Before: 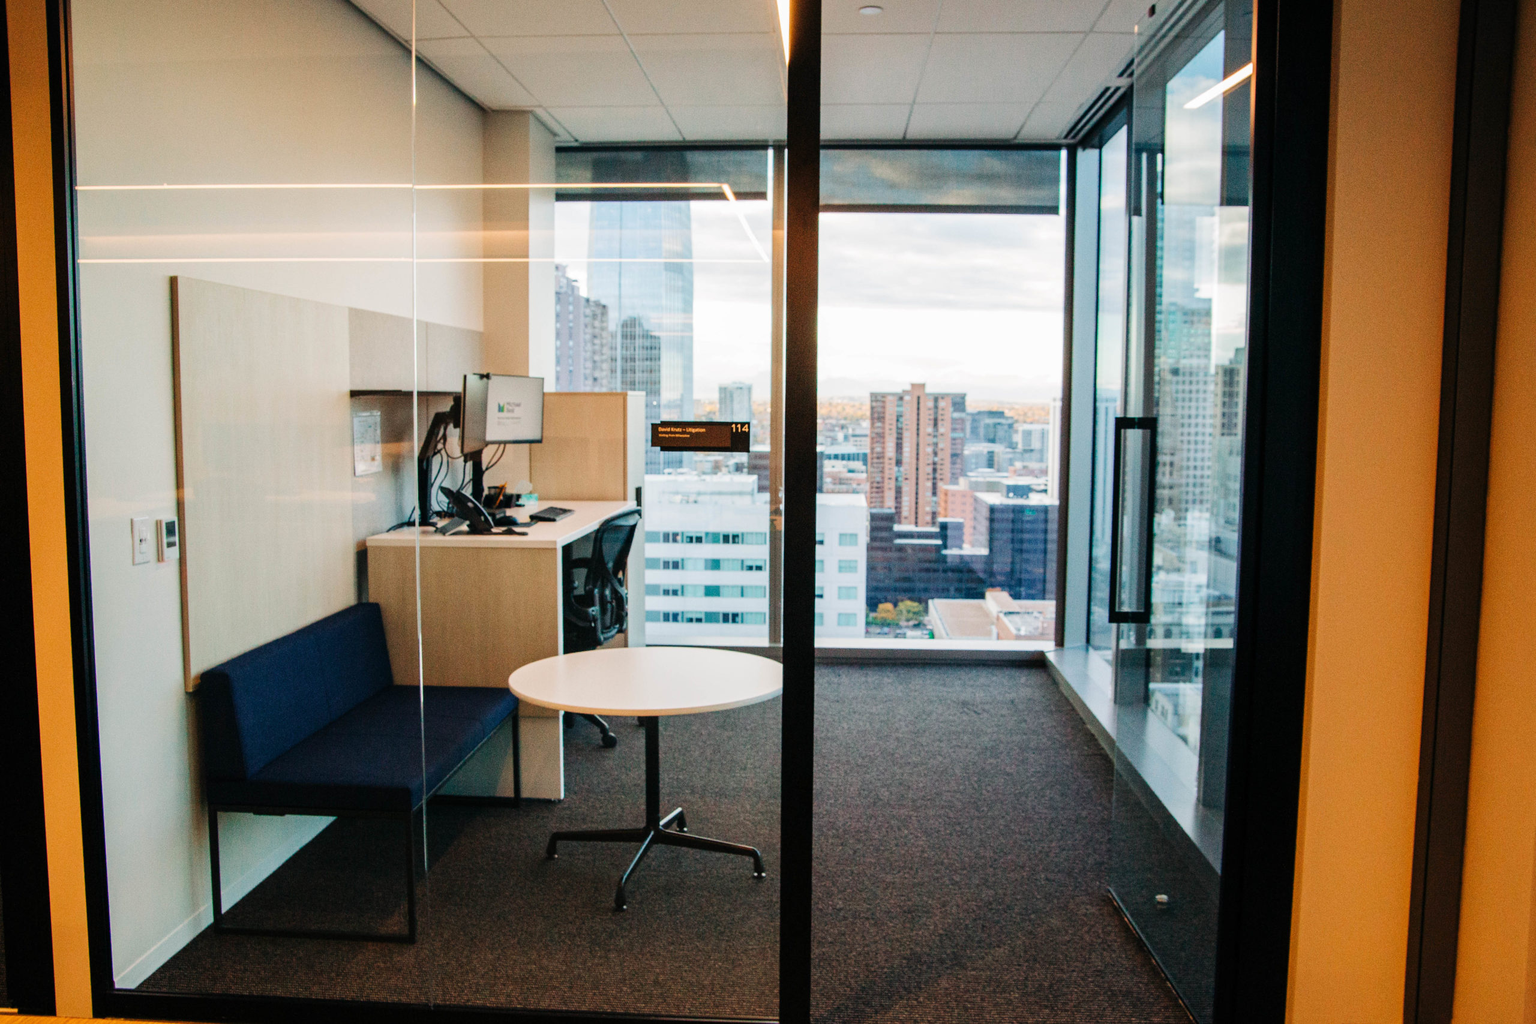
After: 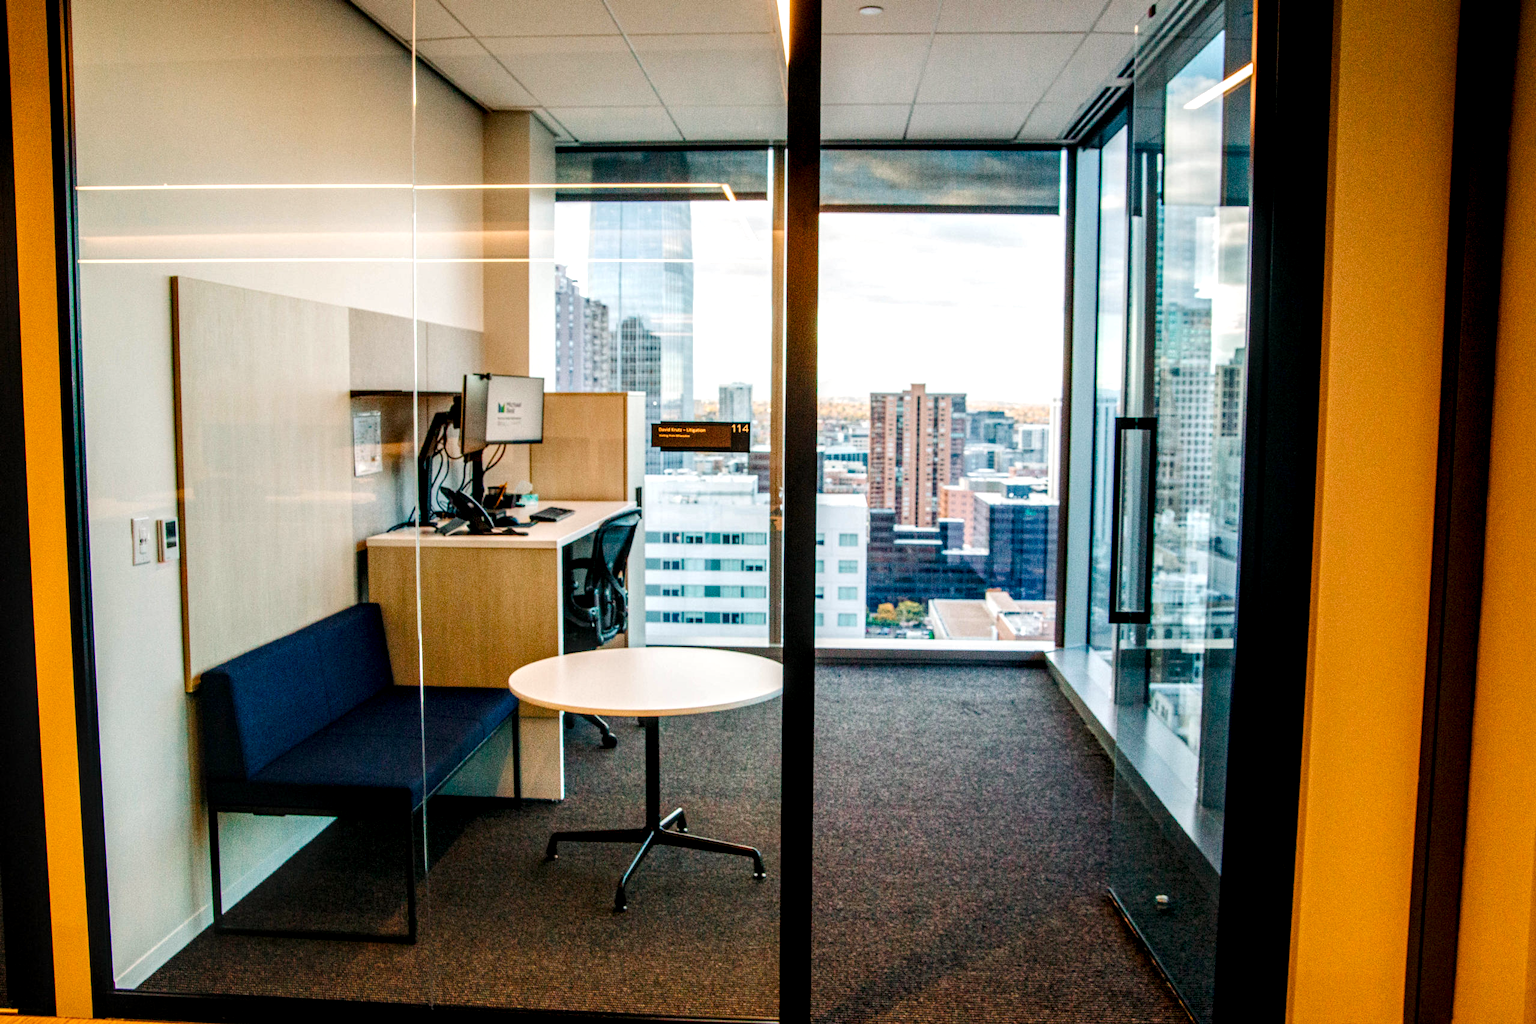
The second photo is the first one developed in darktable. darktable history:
color balance rgb: power › chroma 0.229%, power › hue 60.28°, perceptual saturation grading › global saturation 35.085%, perceptual saturation grading › highlights -29.837%, perceptual saturation grading › shadows 35.635%, global vibrance 9.667%
local contrast: highlights 78%, shadows 56%, detail 175%, midtone range 0.426
